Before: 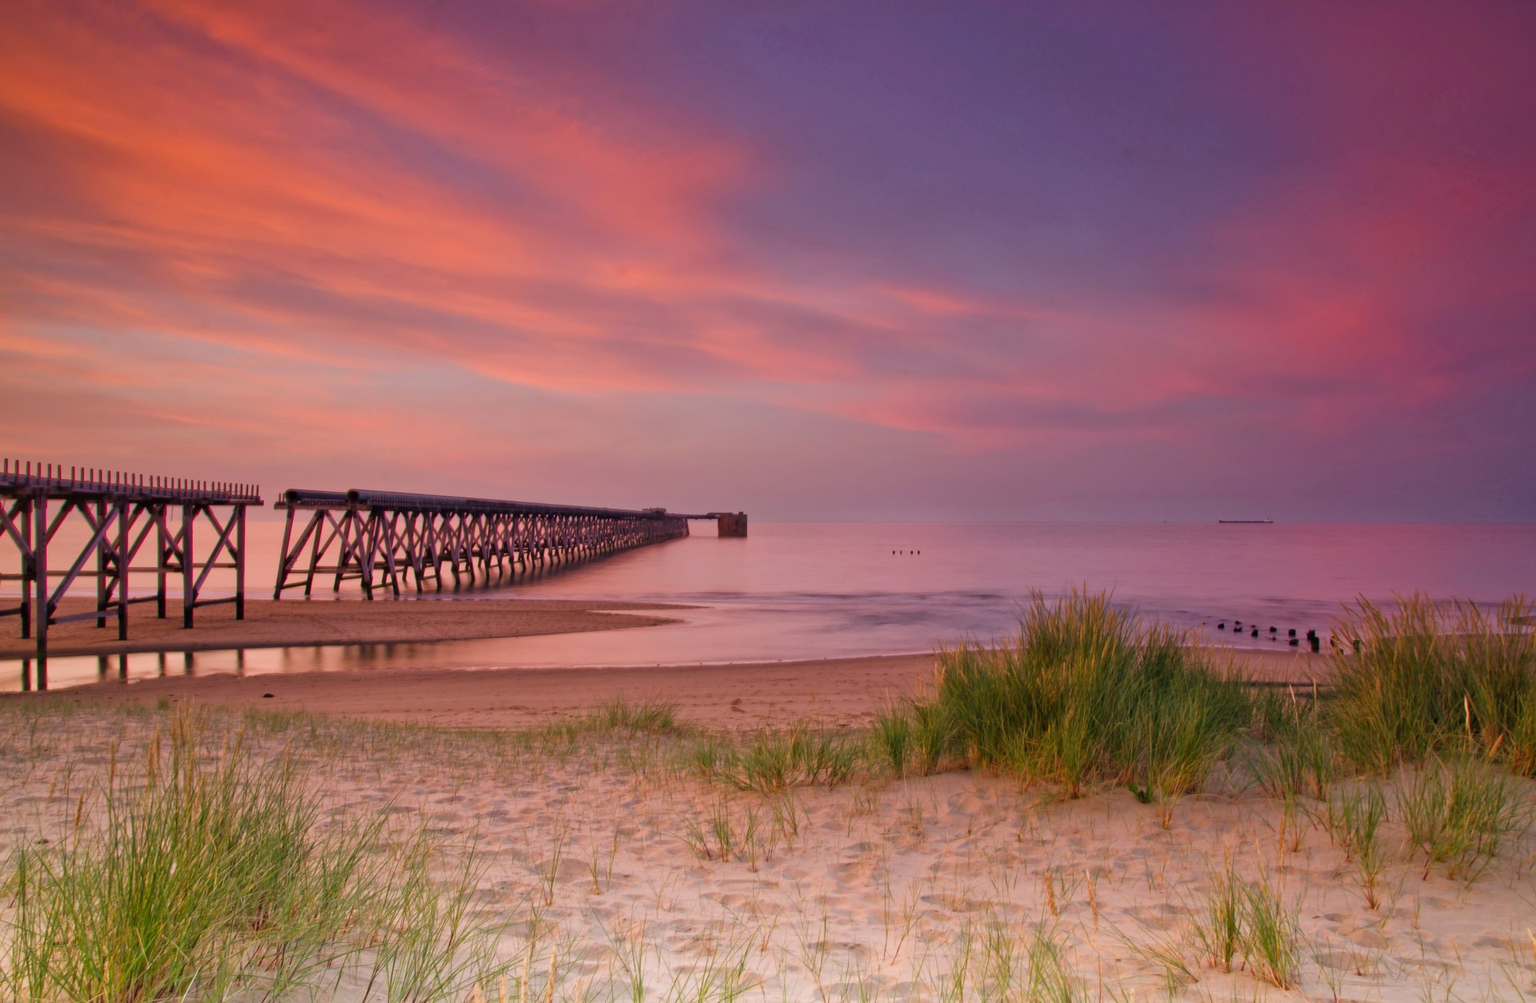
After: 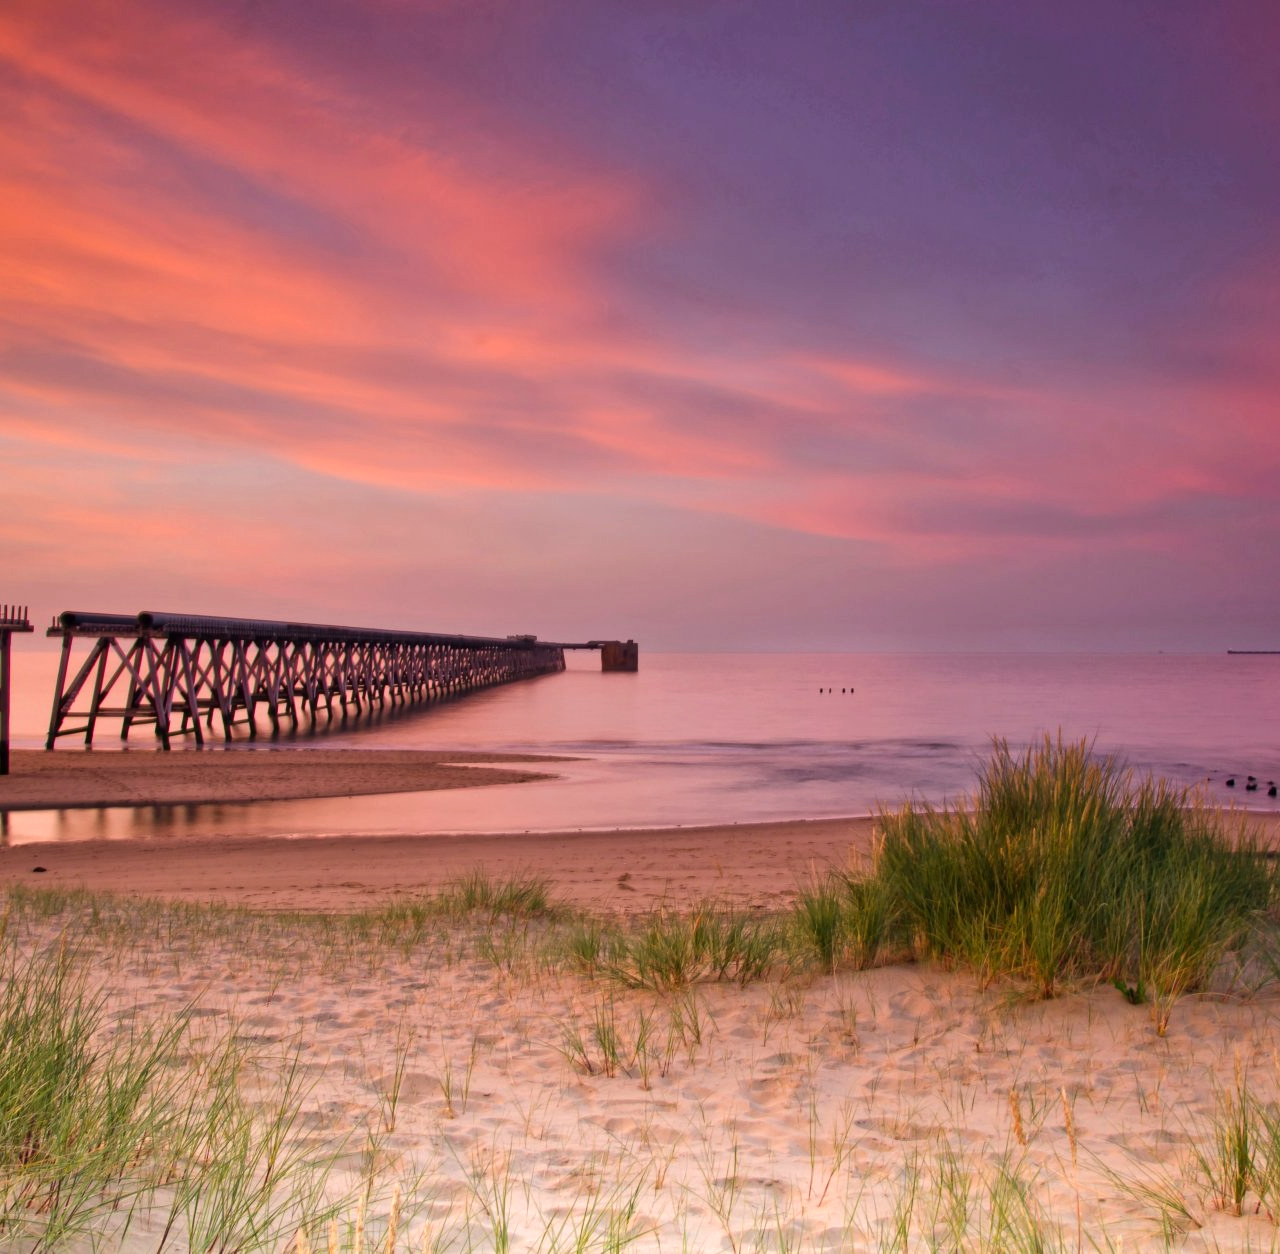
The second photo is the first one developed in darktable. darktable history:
tone equalizer: -8 EV -0.417 EV, -7 EV -0.389 EV, -6 EV -0.333 EV, -5 EV -0.222 EV, -3 EV 0.222 EV, -2 EV 0.333 EV, -1 EV 0.389 EV, +0 EV 0.417 EV, edges refinement/feathering 500, mask exposure compensation -1.57 EV, preserve details no
crop and rotate: left 15.446%, right 17.836%
color correction: highlights b* 3
color balance: on, module defaults
